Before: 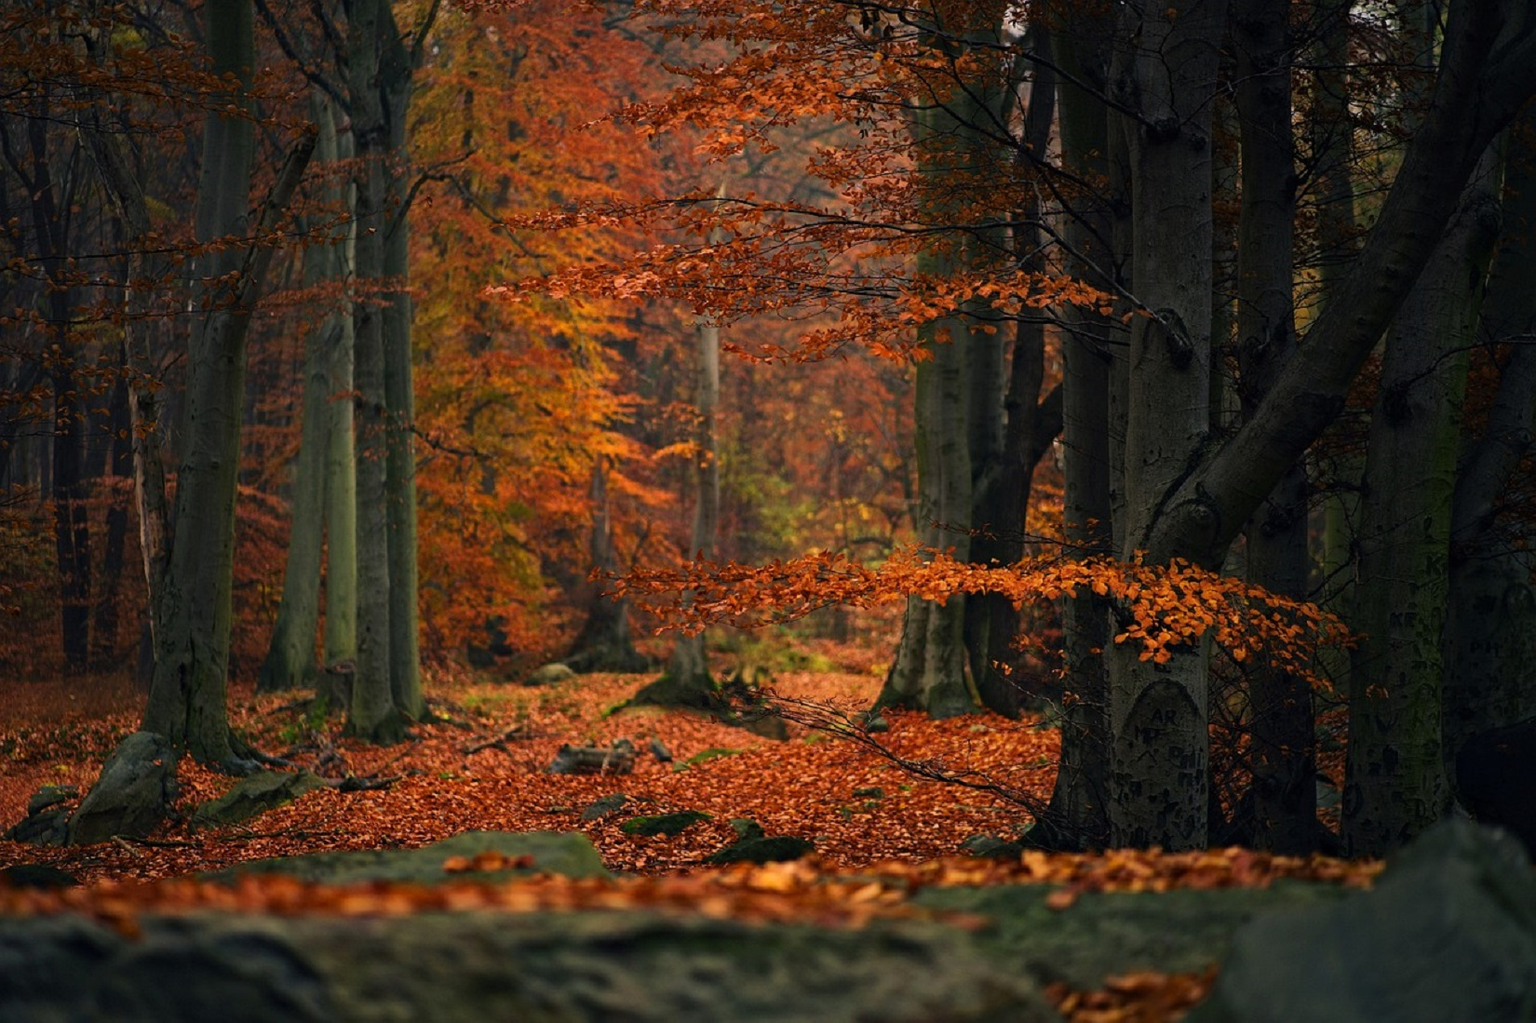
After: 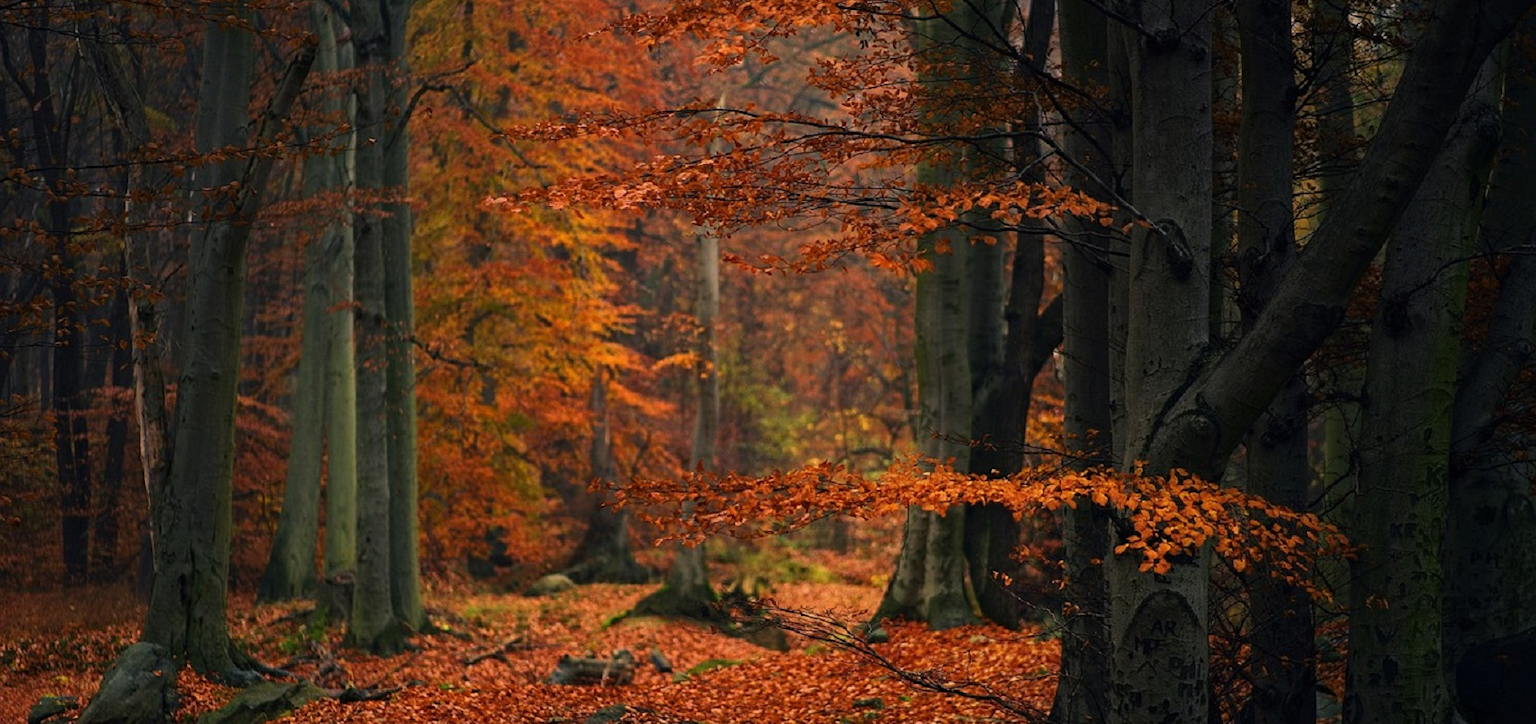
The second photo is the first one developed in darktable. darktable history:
crop and rotate: top 8.744%, bottom 20.396%
